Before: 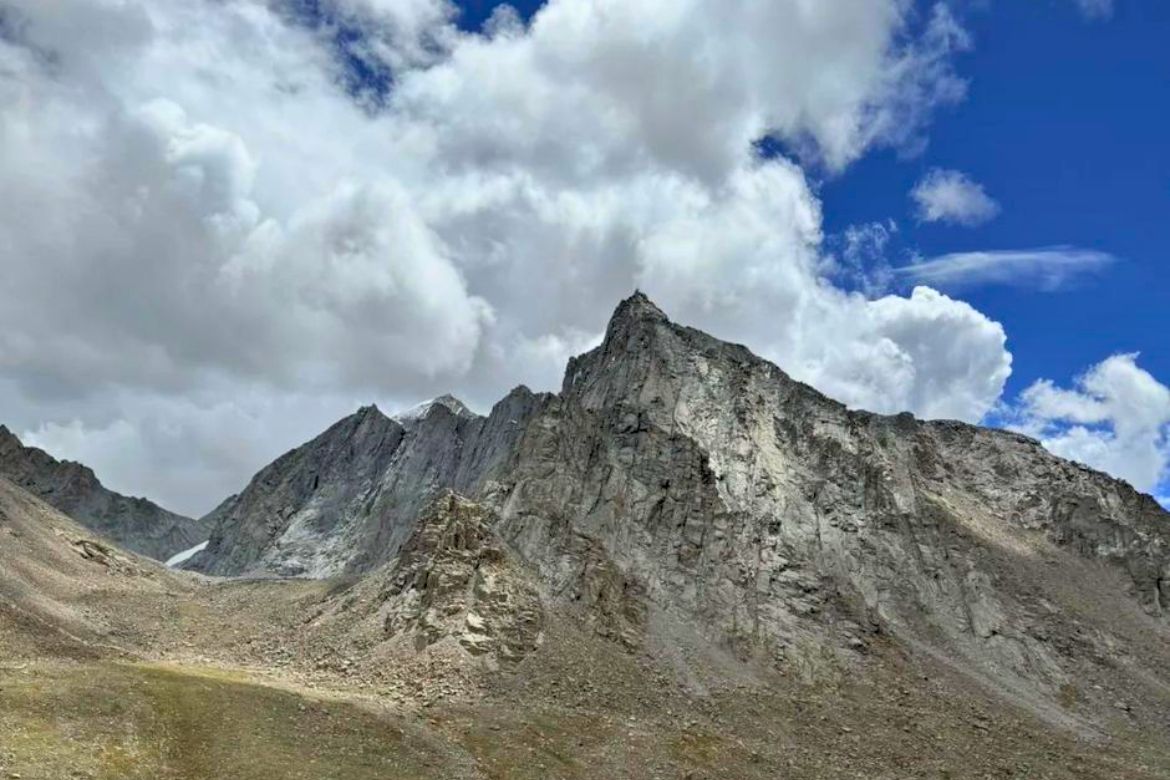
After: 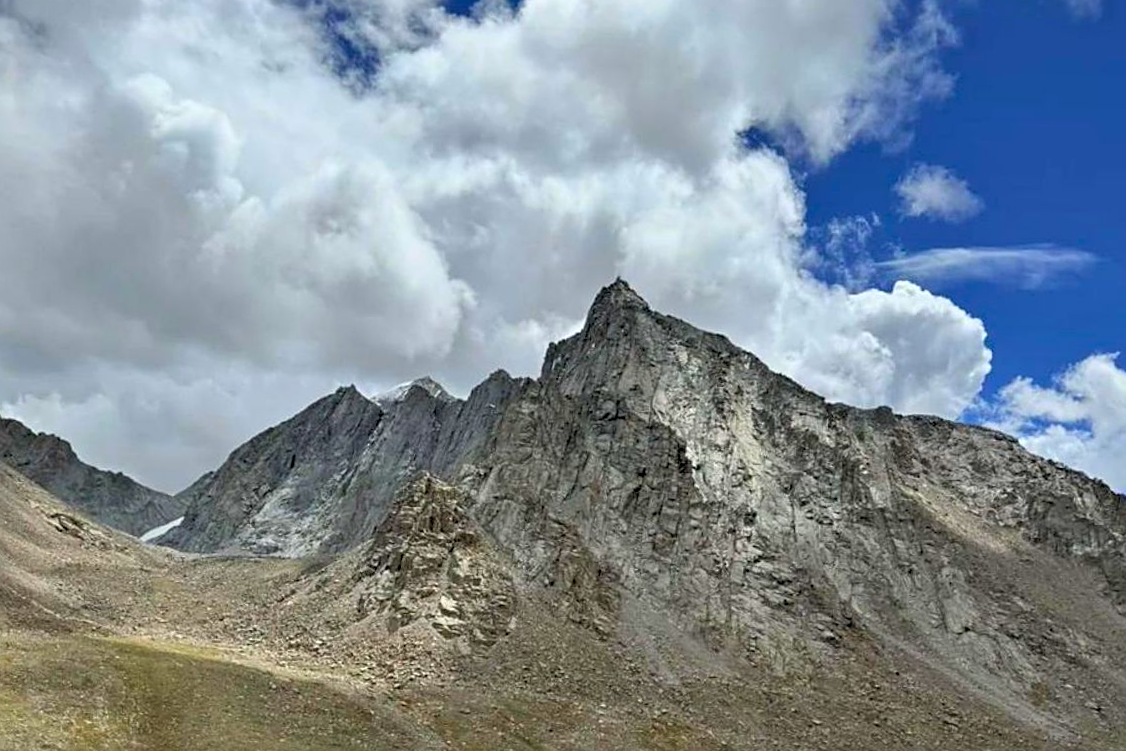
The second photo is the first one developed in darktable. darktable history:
sharpen: on, module defaults
crop and rotate: angle -1.48°
